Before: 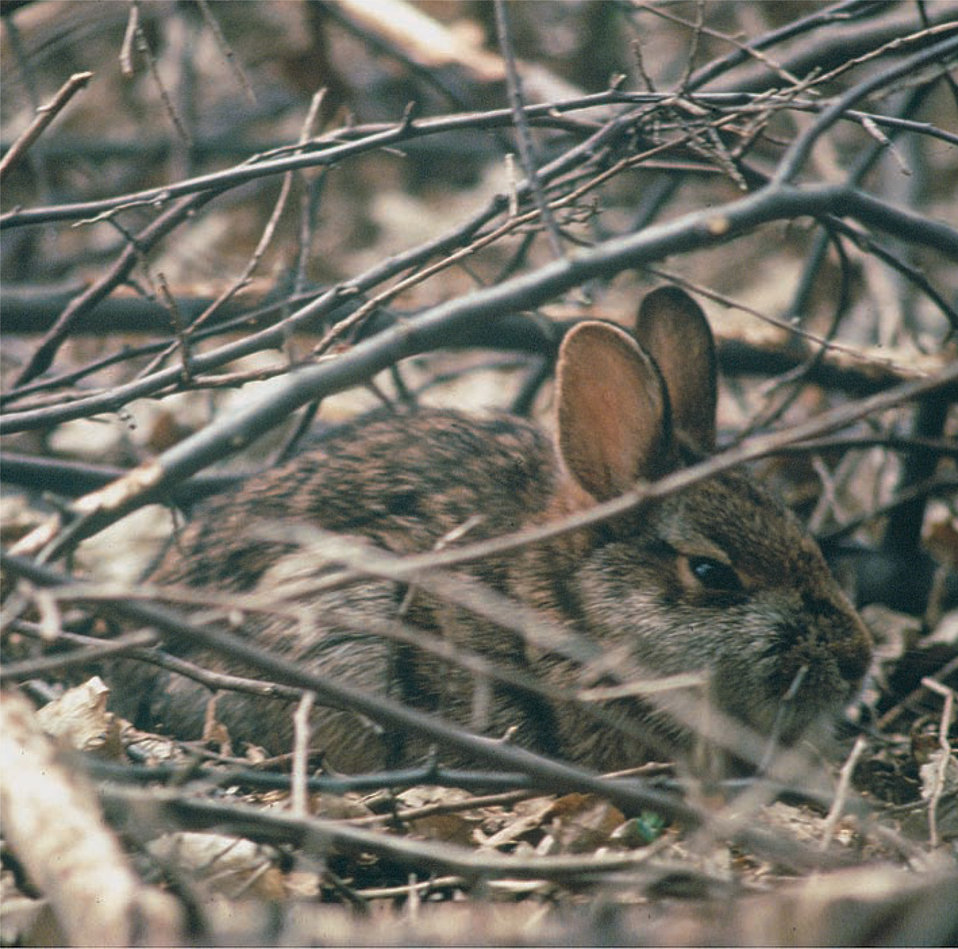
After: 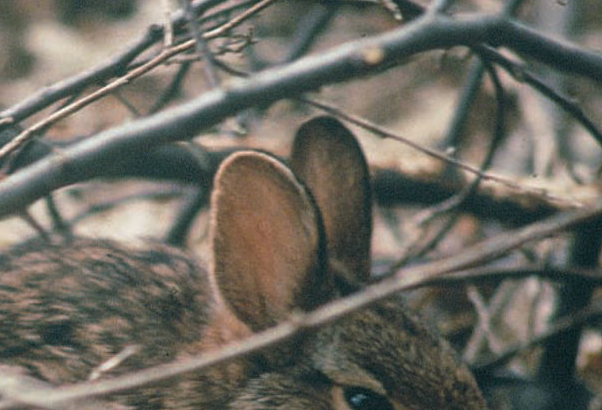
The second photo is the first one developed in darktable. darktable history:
shadows and highlights: shadows 12.17, white point adjustment 1.25, soften with gaussian
crop: left 36.031%, top 17.967%, right 0.65%, bottom 38.785%
